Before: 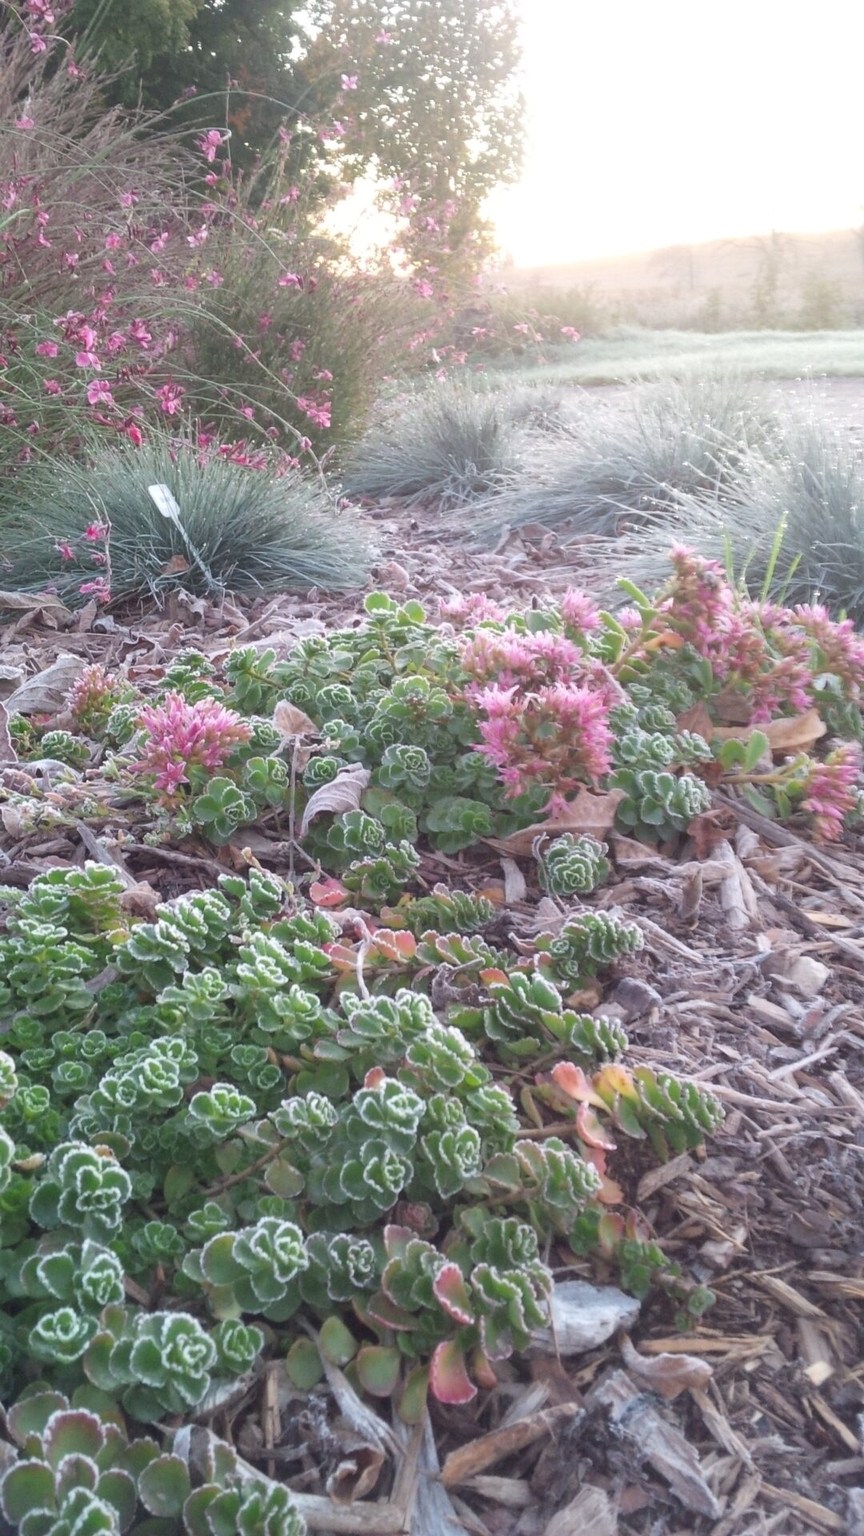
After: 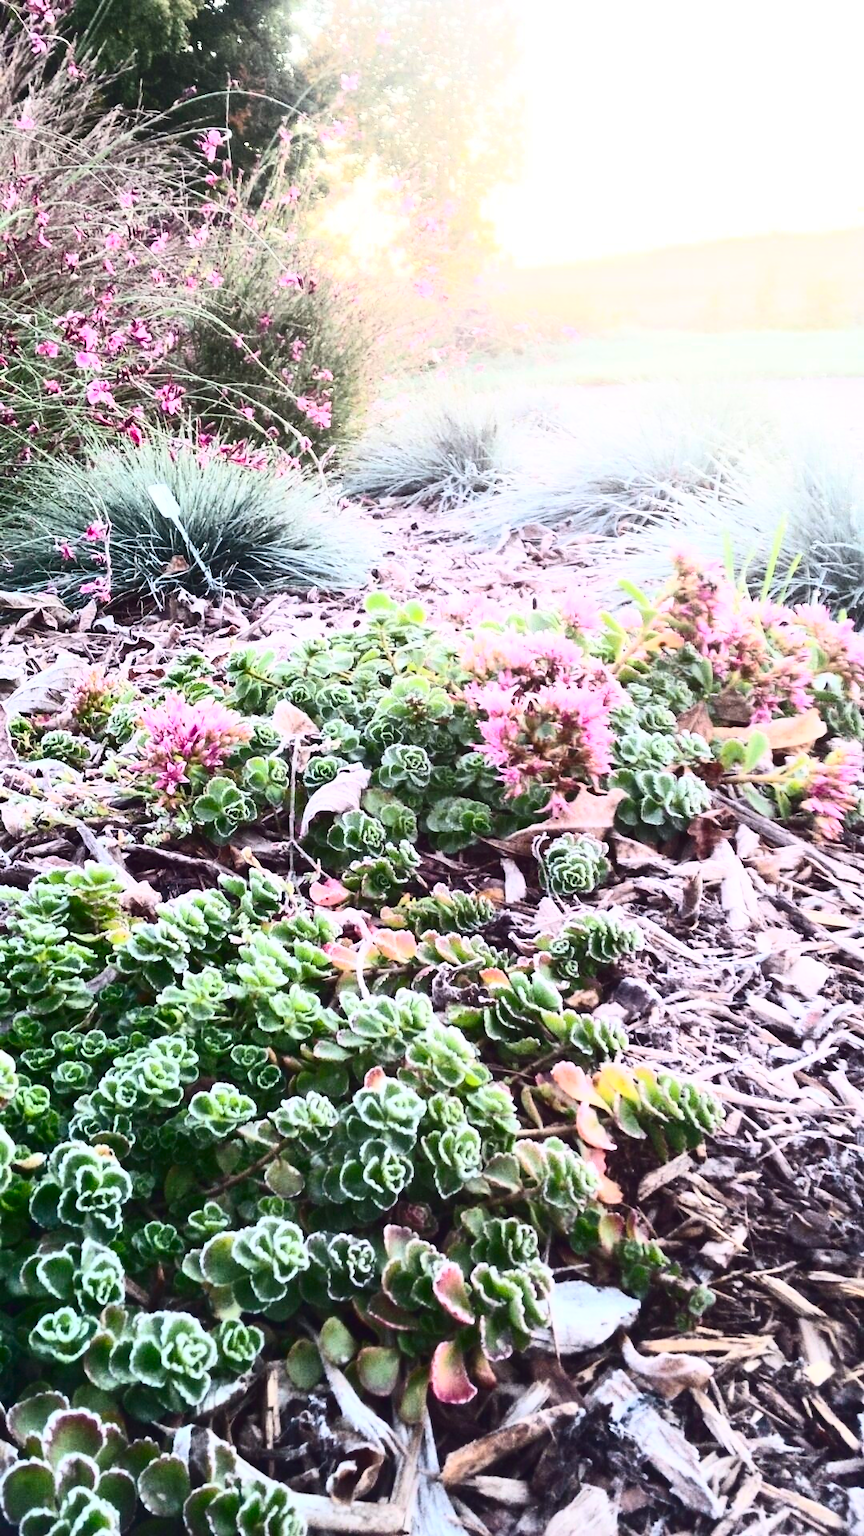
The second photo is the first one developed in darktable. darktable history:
rotate and perspective: automatic cropping original format, crop left 0, crop top 0
contrast brightness saturation: contrast 0.93, brightness 0.2
color balance rgb: linear chroma grading › global chroma 15%, perceptual saturation grading › global saturation 30%
